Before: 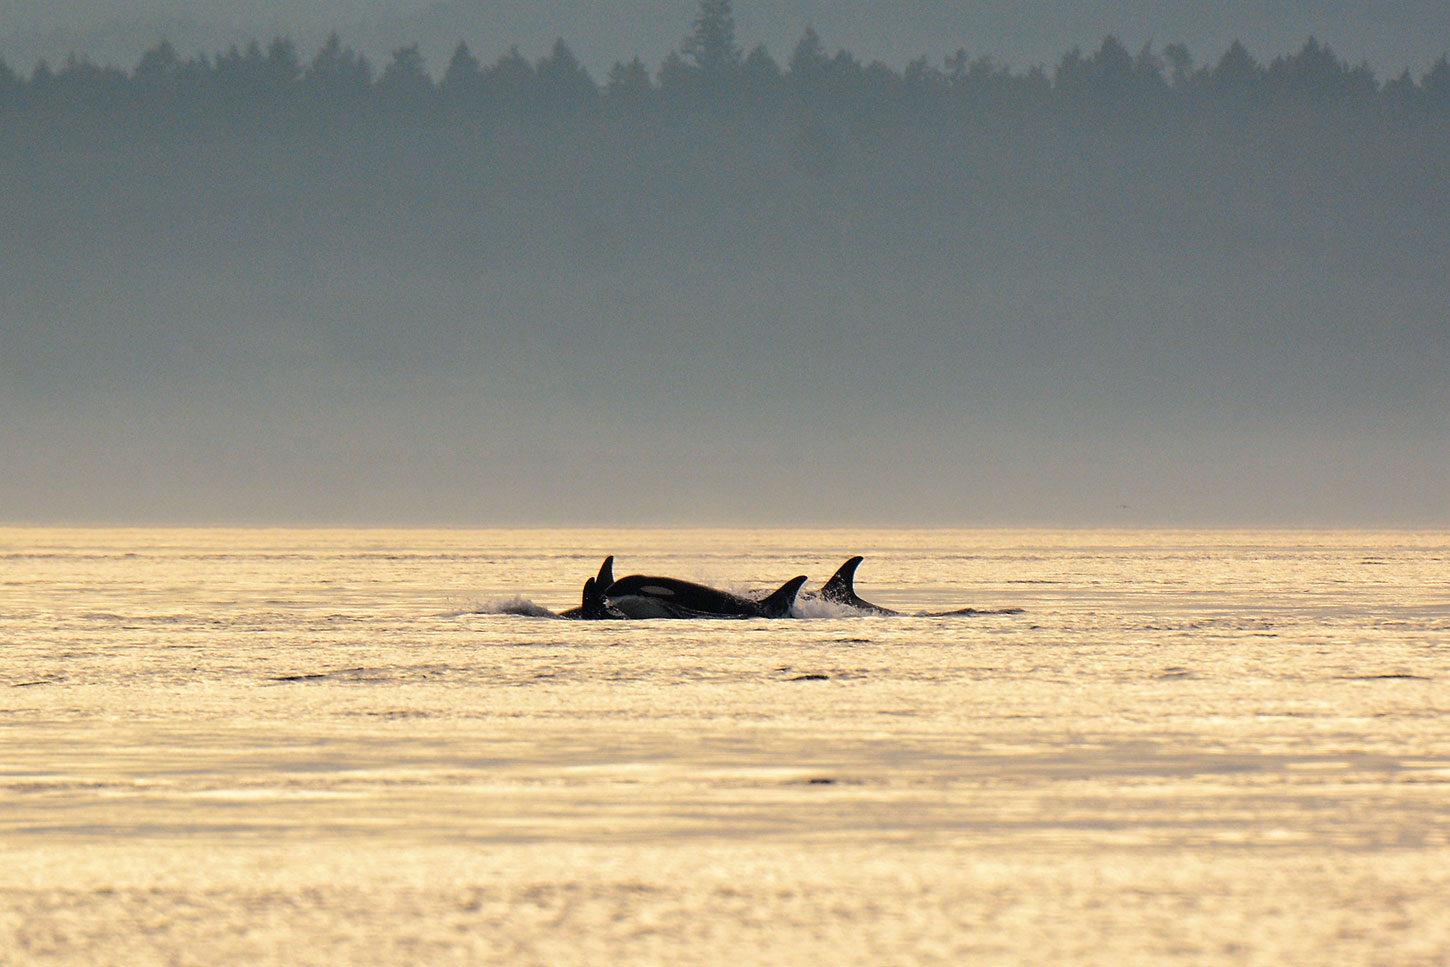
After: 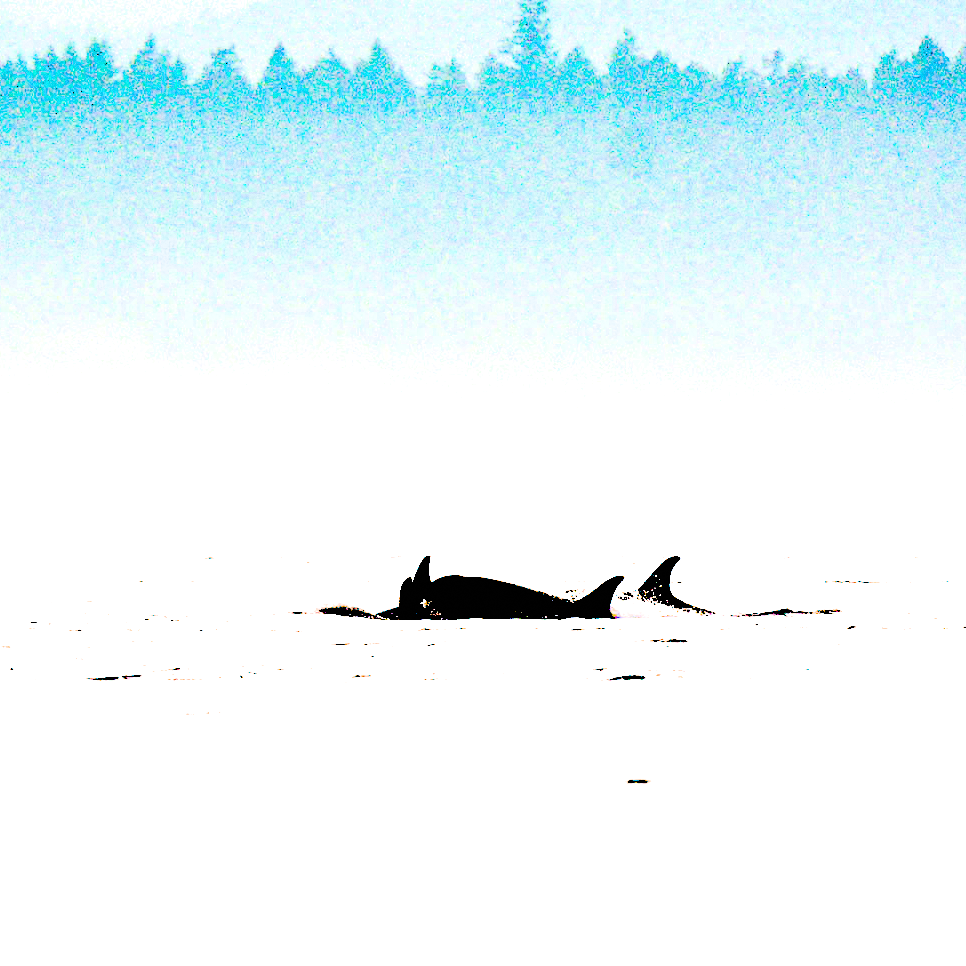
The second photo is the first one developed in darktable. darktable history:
exposure: black level correction 0.1, exposure 3 EV, compensate highlight preservation false
filmic rgb: black relative exposure -7.65 EV, white relative exposure 4.56 EV, hardness 3.61
crop and rotate: left 12.673%, right 20.66%
grain: coarseness 0.09 ISO
